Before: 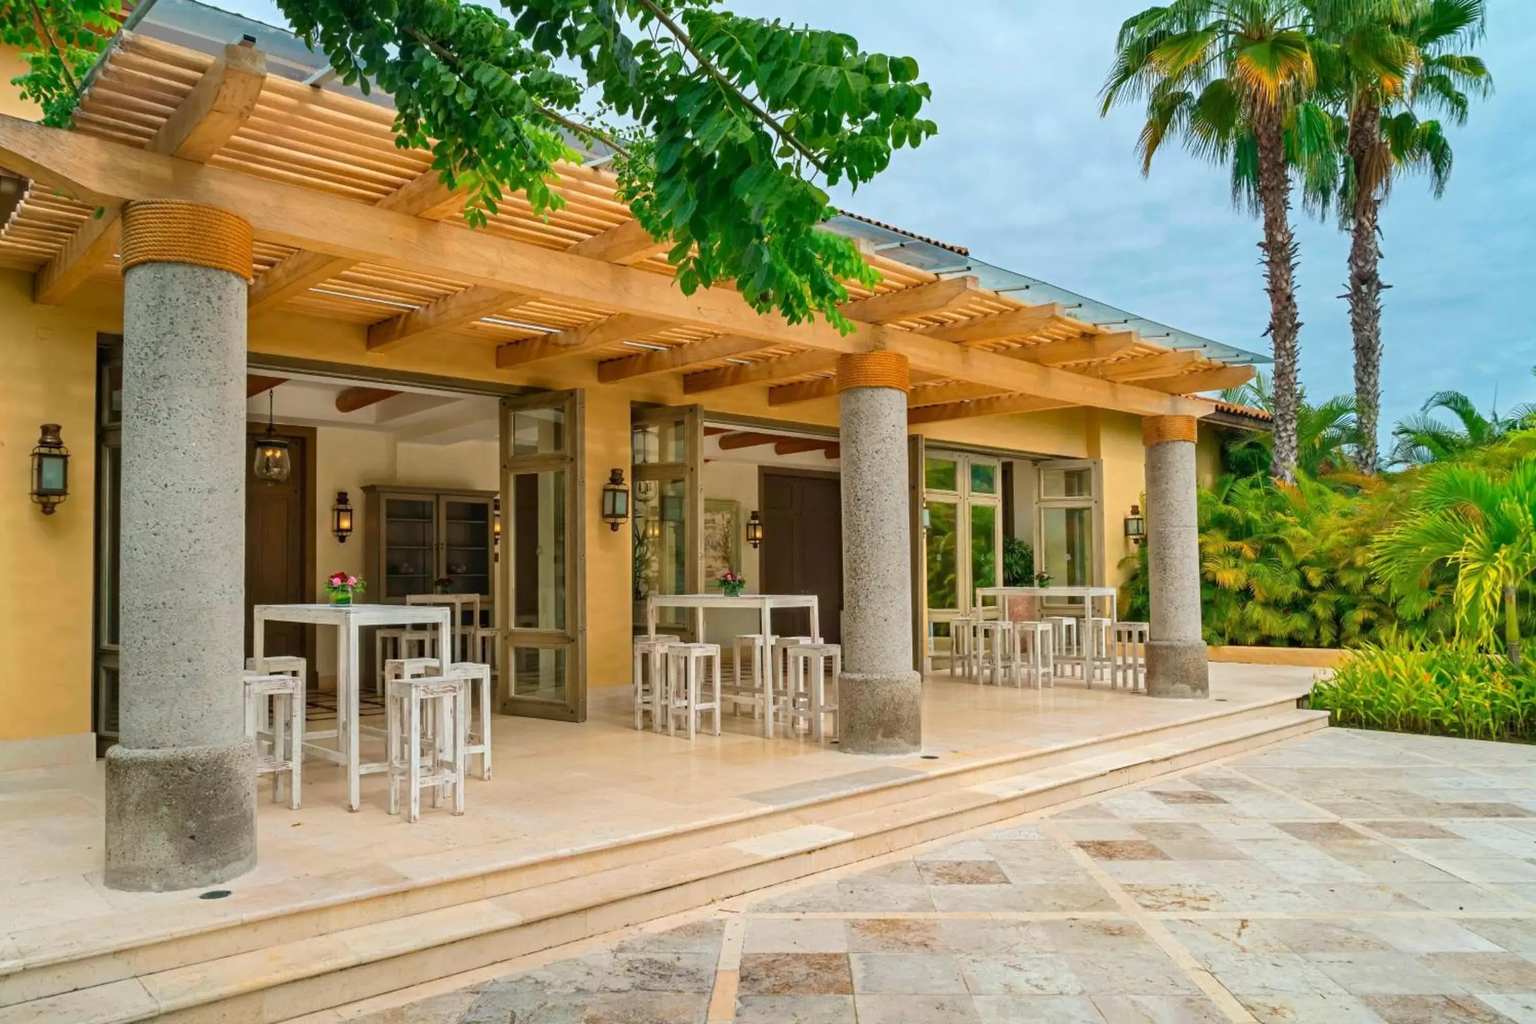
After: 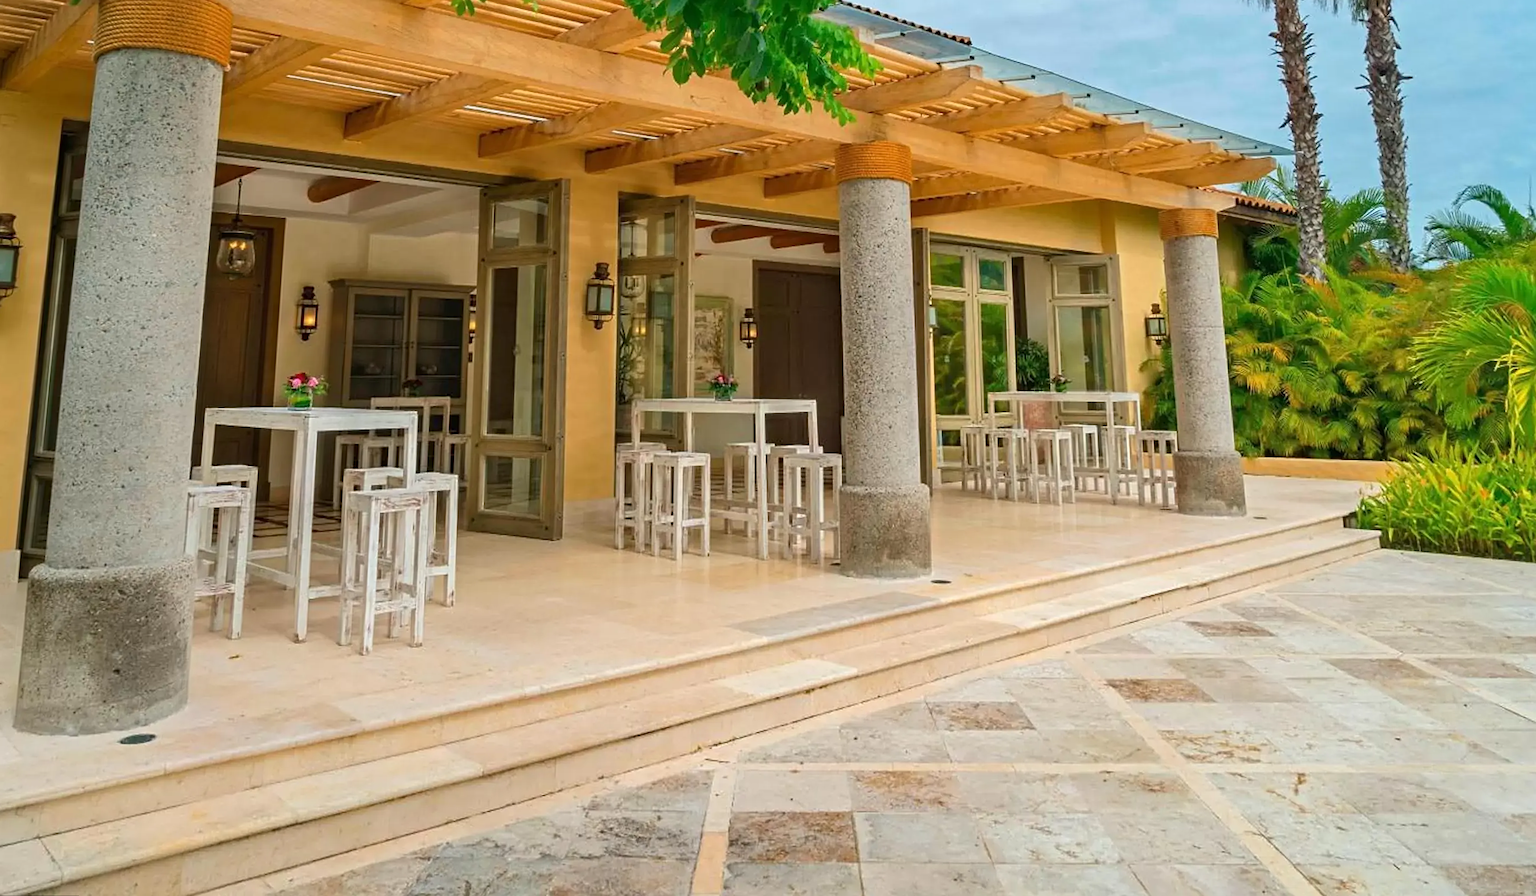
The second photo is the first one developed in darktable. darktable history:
crop and rotate: top 18.507%
rotate and perspective: rotation 0.215°, lens shift (vertical) -0.139, crop left 0.069, crop right 0.939, crop top 0.002, crop bottom 0.996
sharpen: on, module defaults
